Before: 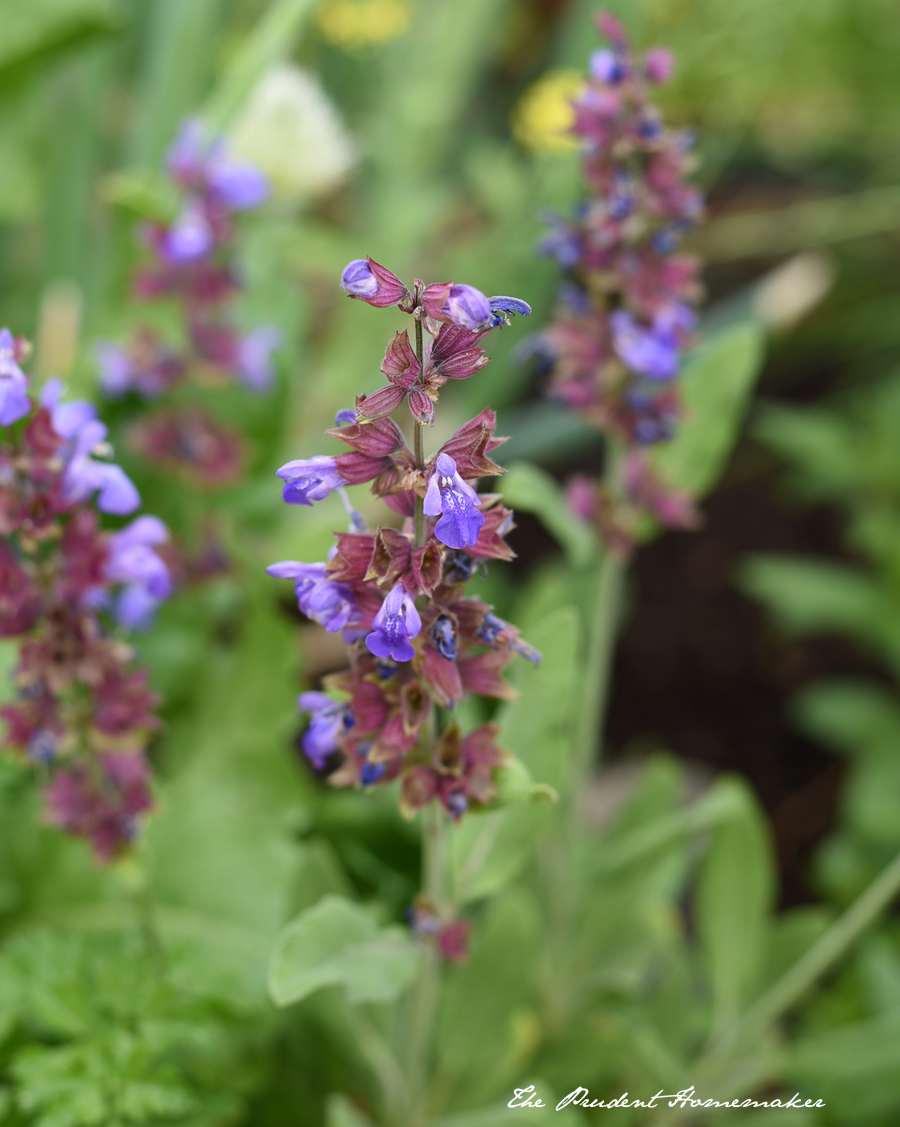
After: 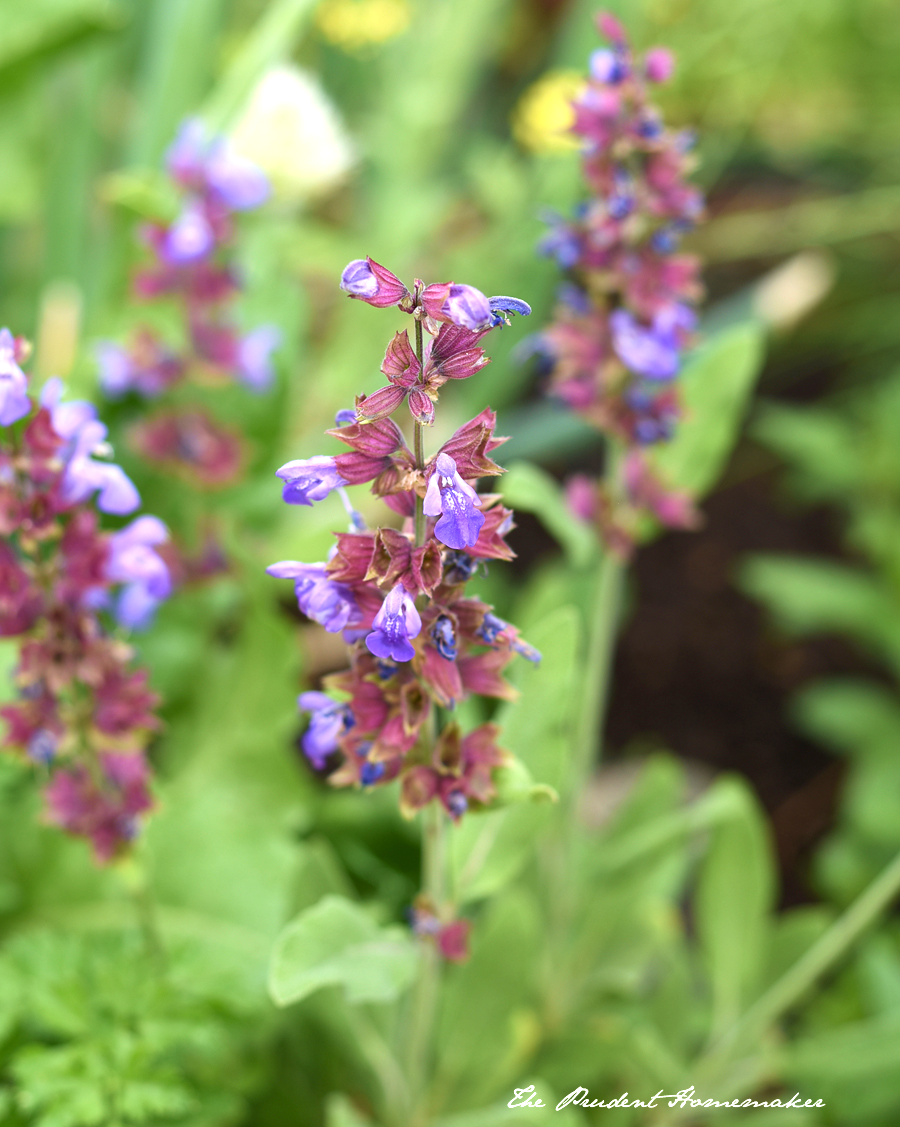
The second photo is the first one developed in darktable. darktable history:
exposure: exposure 0.661 EV, compensate highlight preservation false
velvia: on, module defaults
